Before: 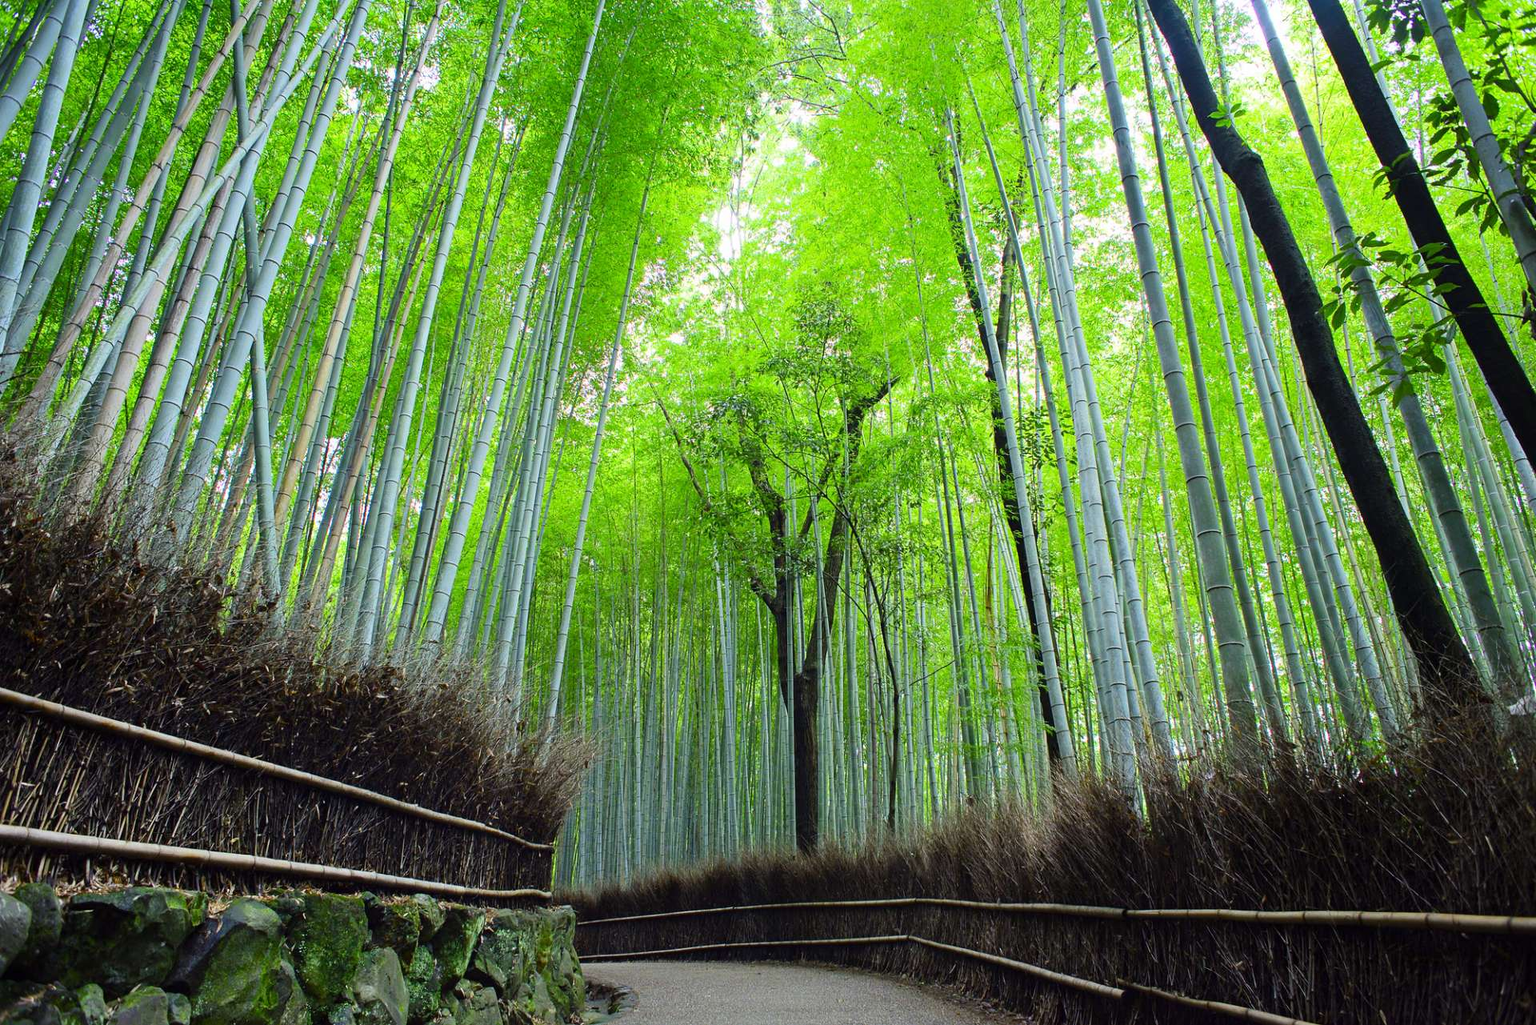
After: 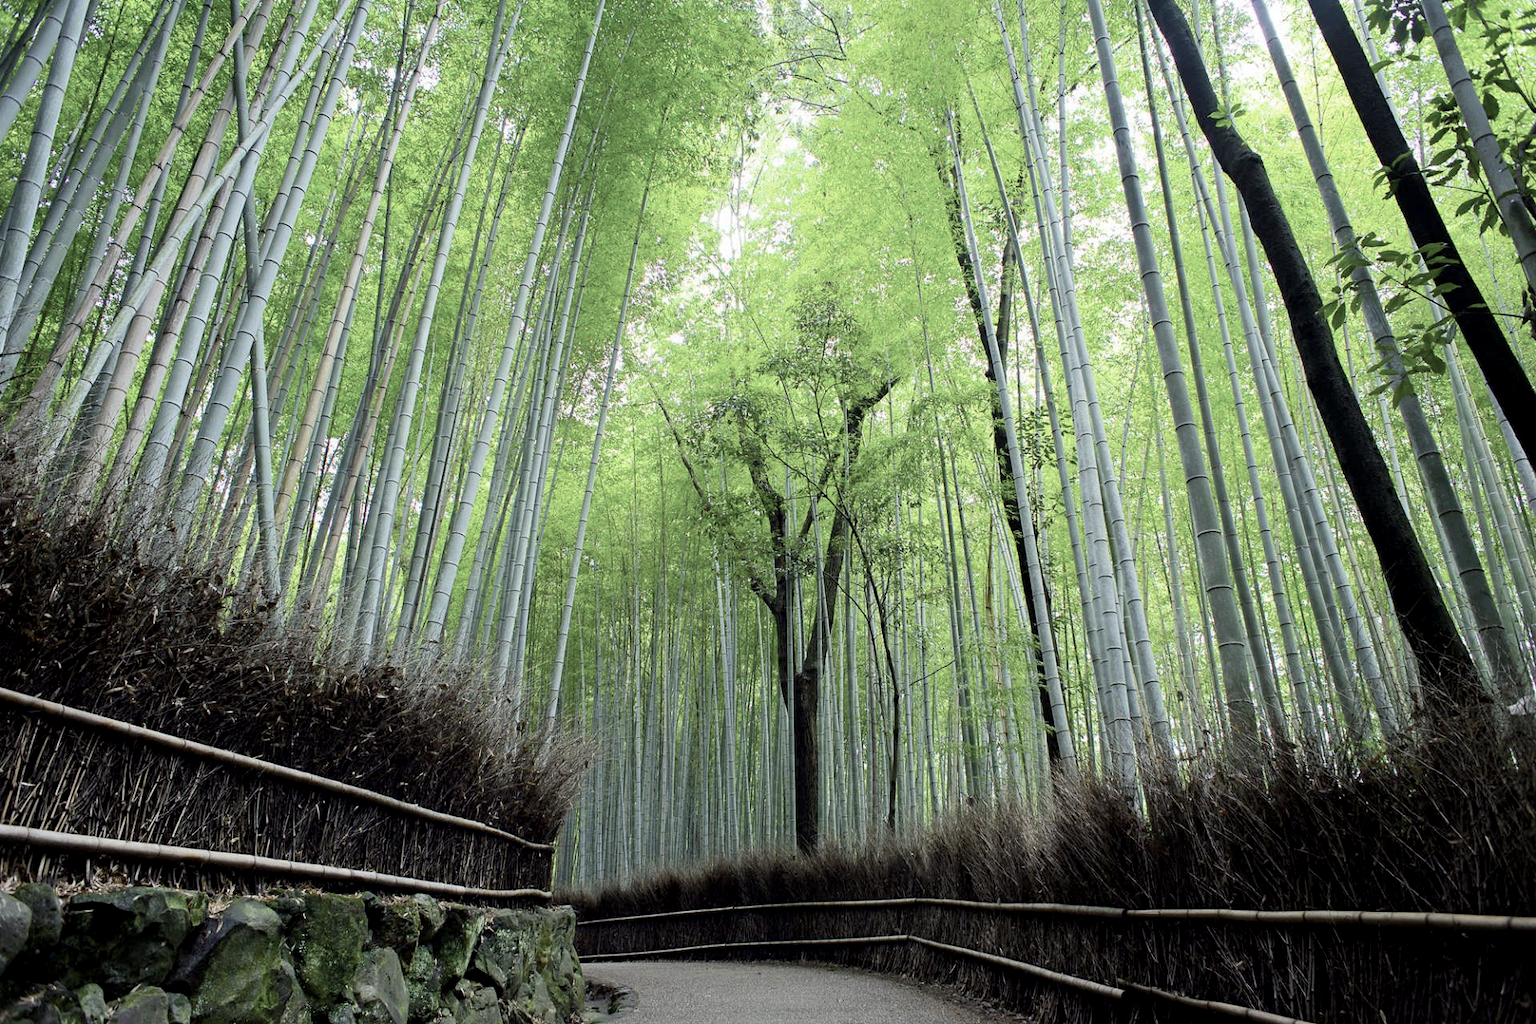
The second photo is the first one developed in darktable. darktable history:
exposure: black level correction 0.005, exposure 0.001 EV, compensate highlight preservation false
color correction: saturation 0.5
